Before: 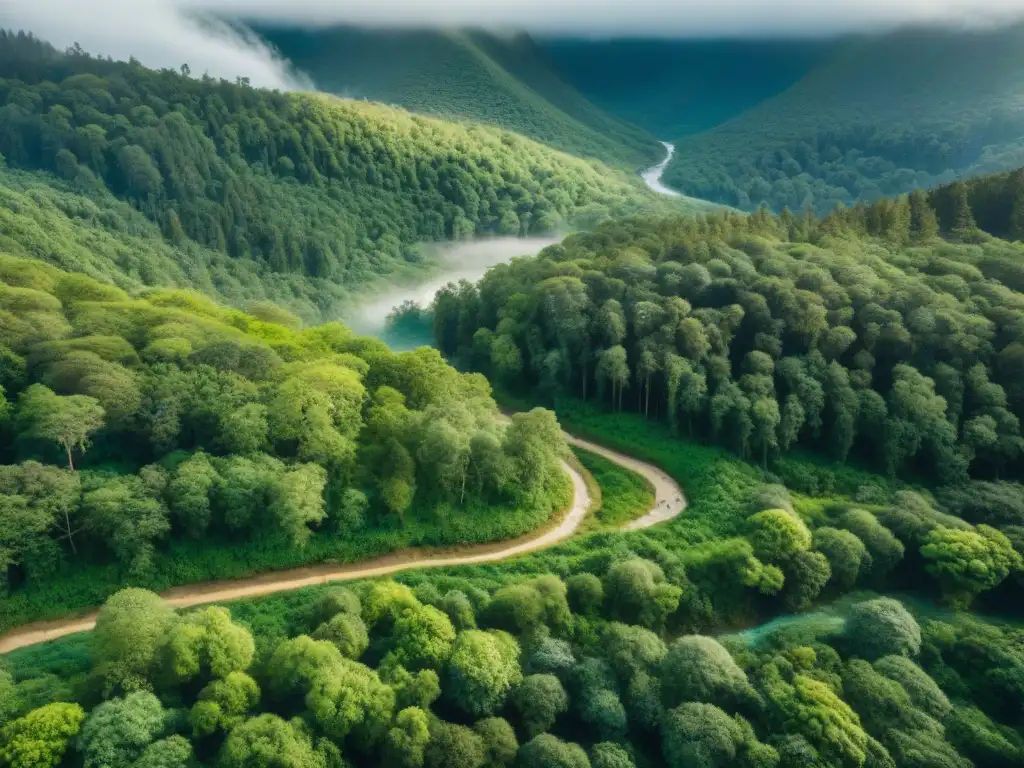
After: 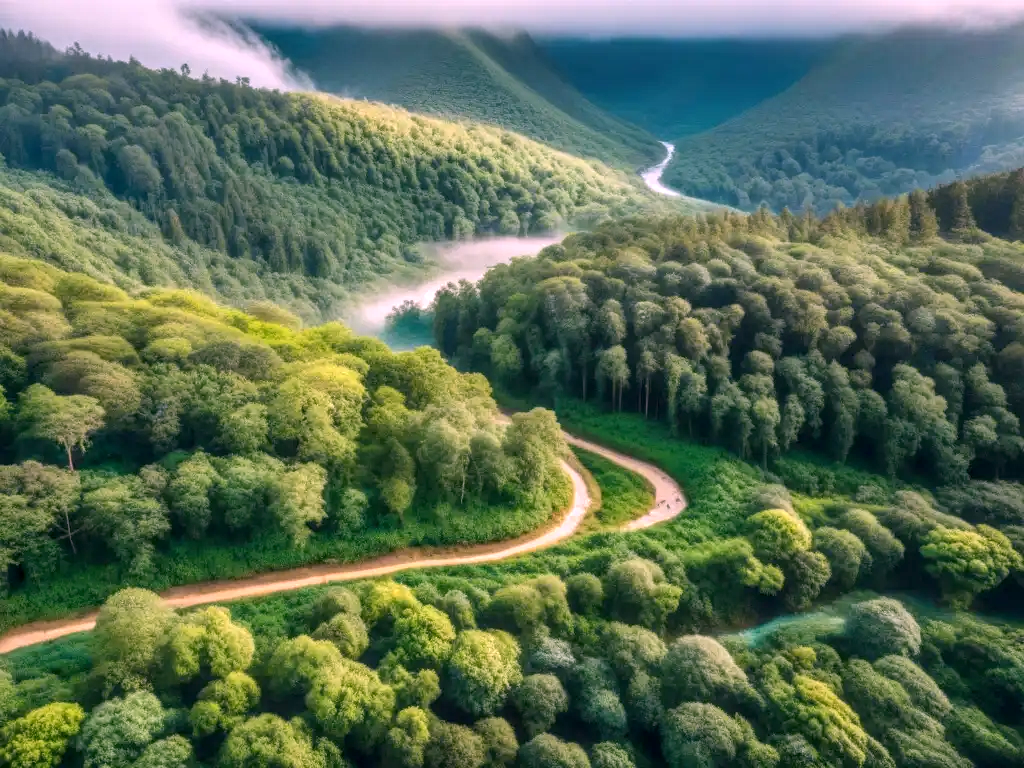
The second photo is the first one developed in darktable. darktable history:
exposure: black level correction 0.001, exposure 0.191 EV, compensate highlight preservation false
local contrast: highlights 0%, shadows 0%, detail 133%
white balance: red 1.188, blue 1.11
